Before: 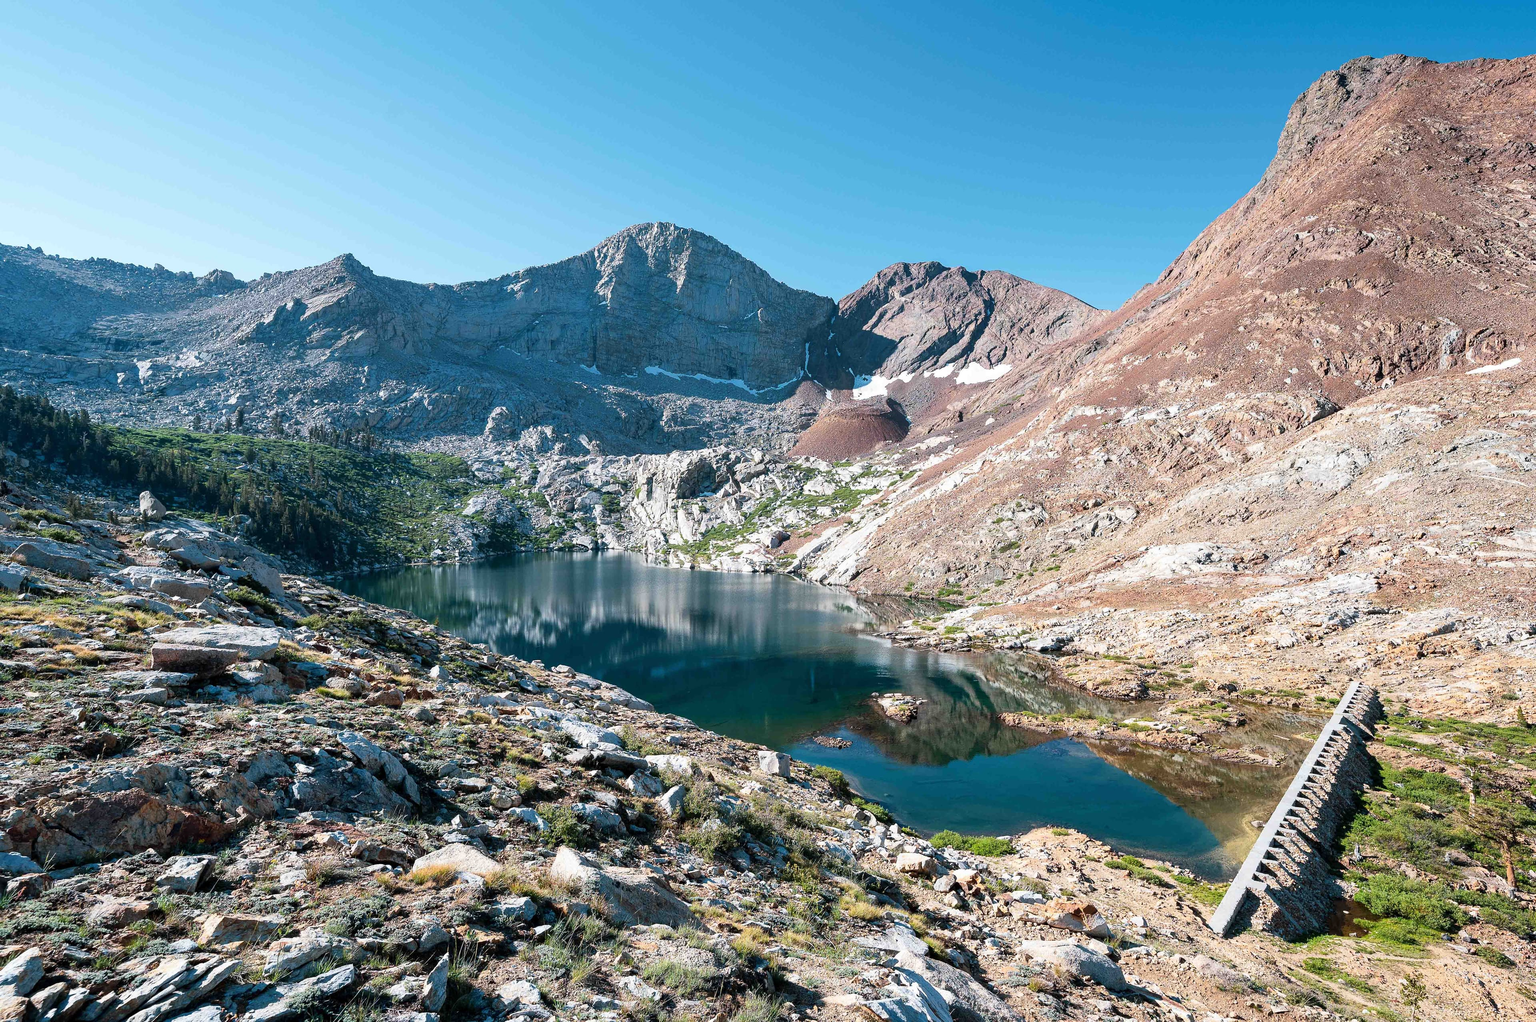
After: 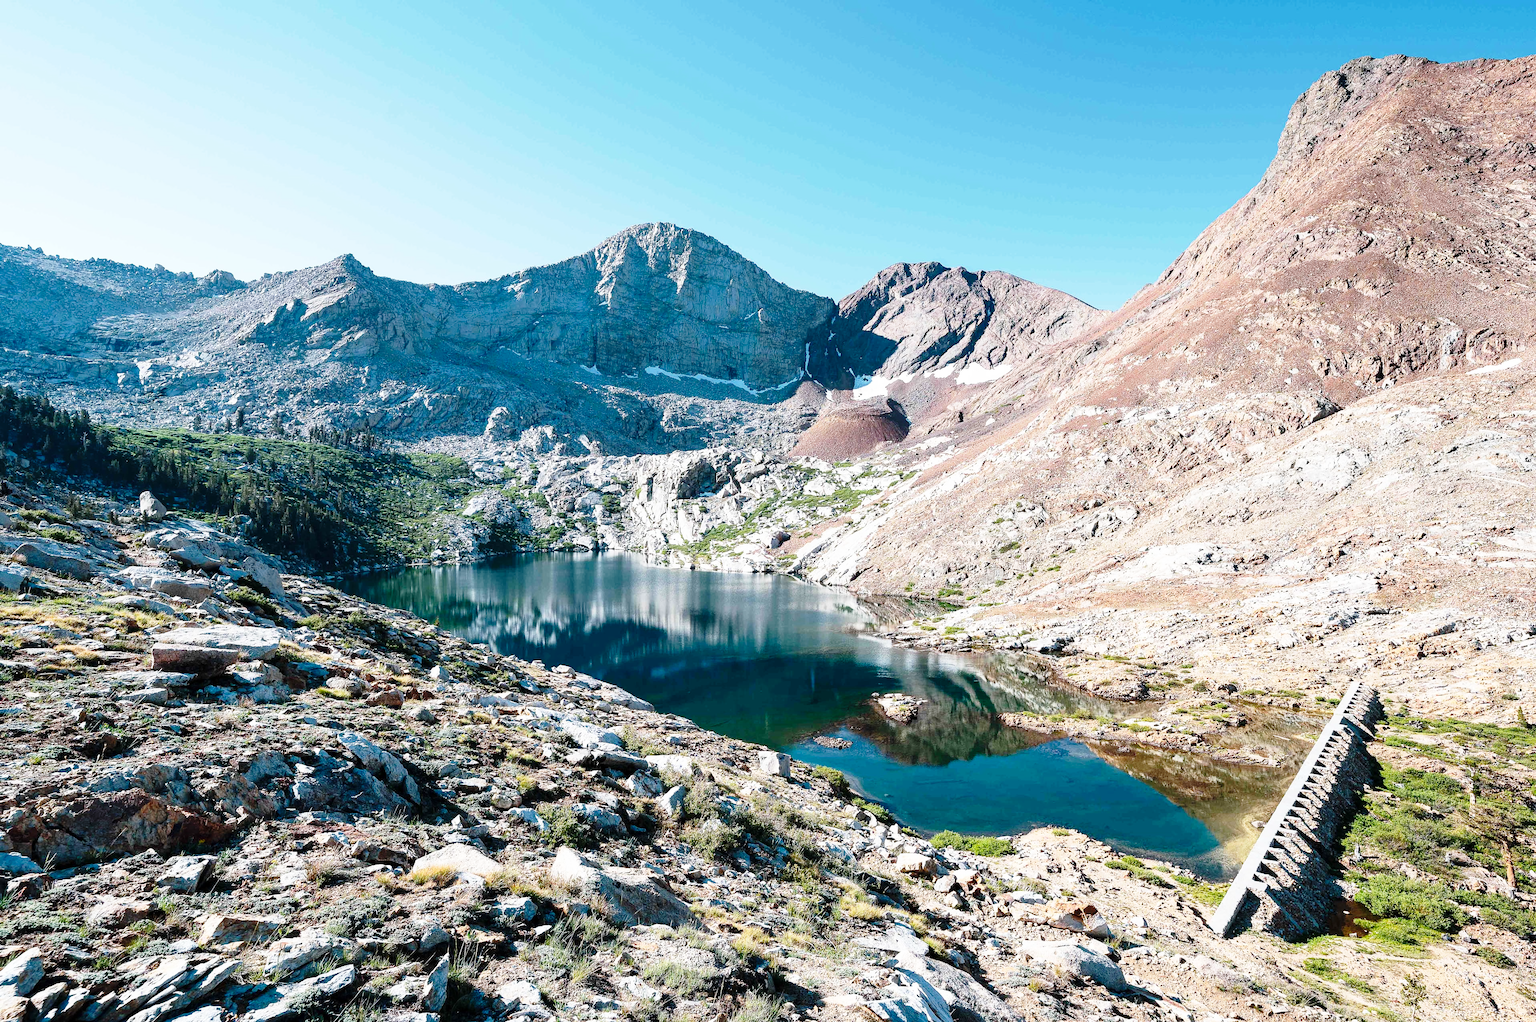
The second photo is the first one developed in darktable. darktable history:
tone curve: curves: ch0 [(0, 0) (0.405, 0.351) (1, 1)]
base curve: curves: ch0 [(0, 0) (0.028, 0.03) (0.121, 0.232) (0.46, 0.748) (0.859, 0.968) (1, 1)], preserve colors none
